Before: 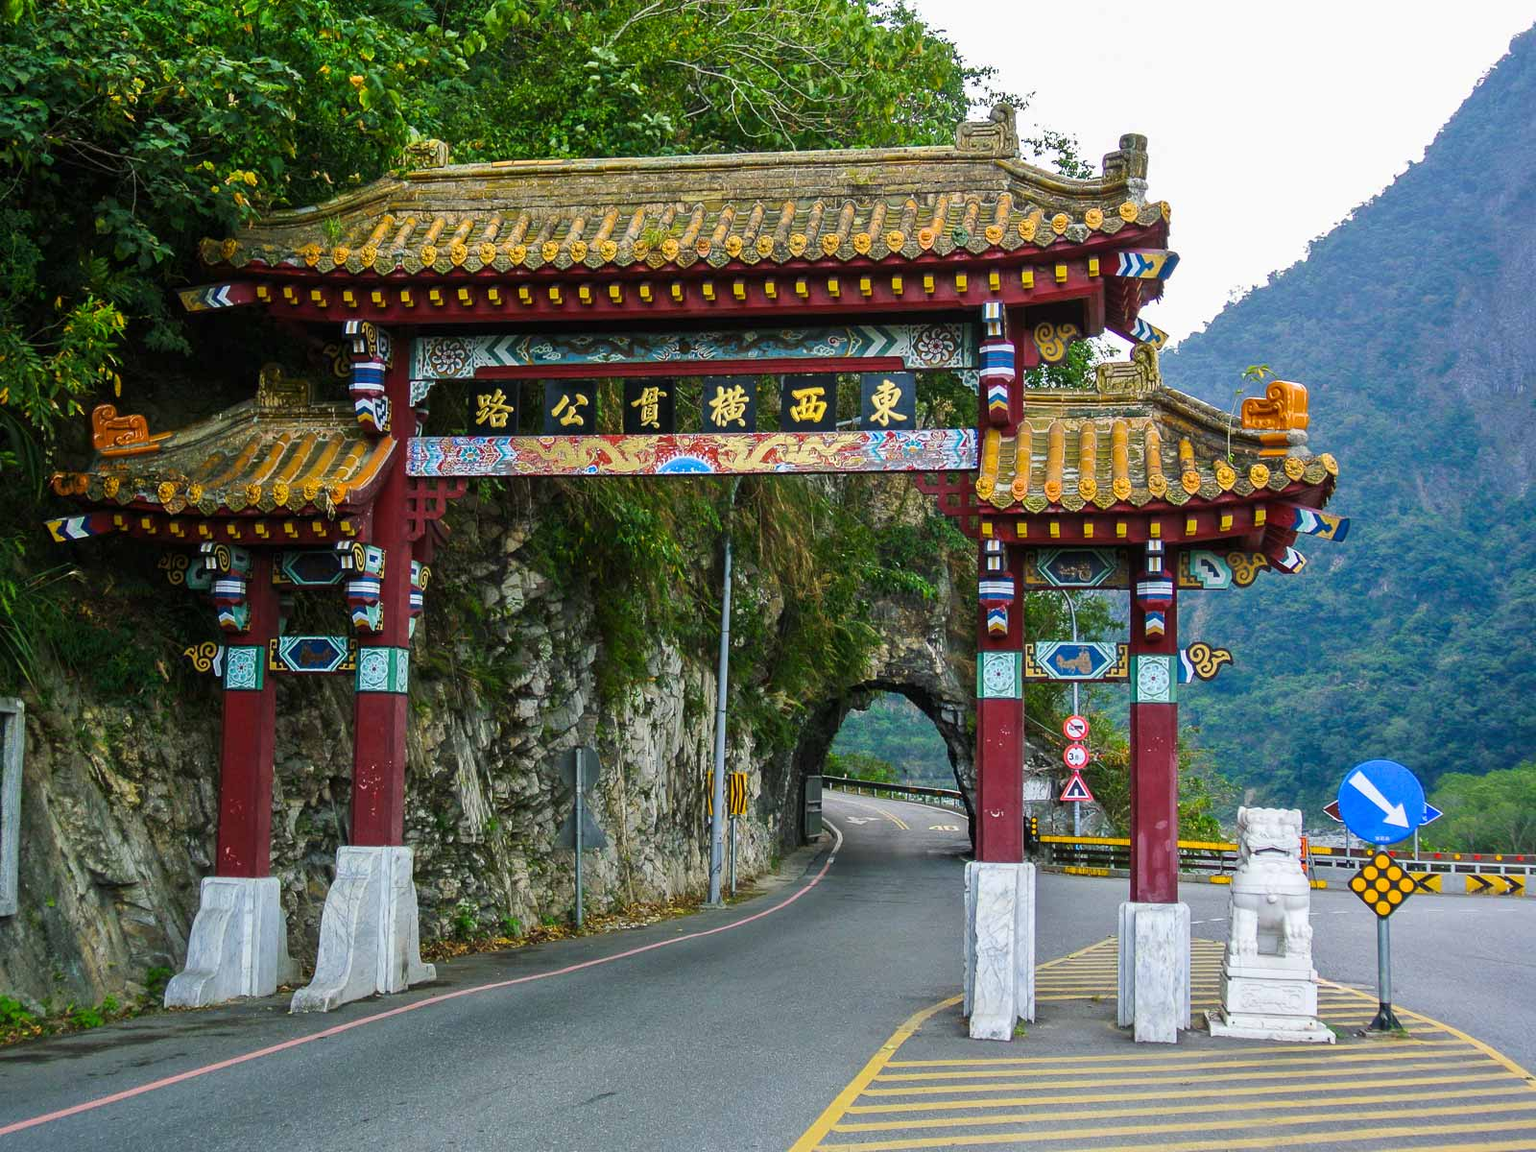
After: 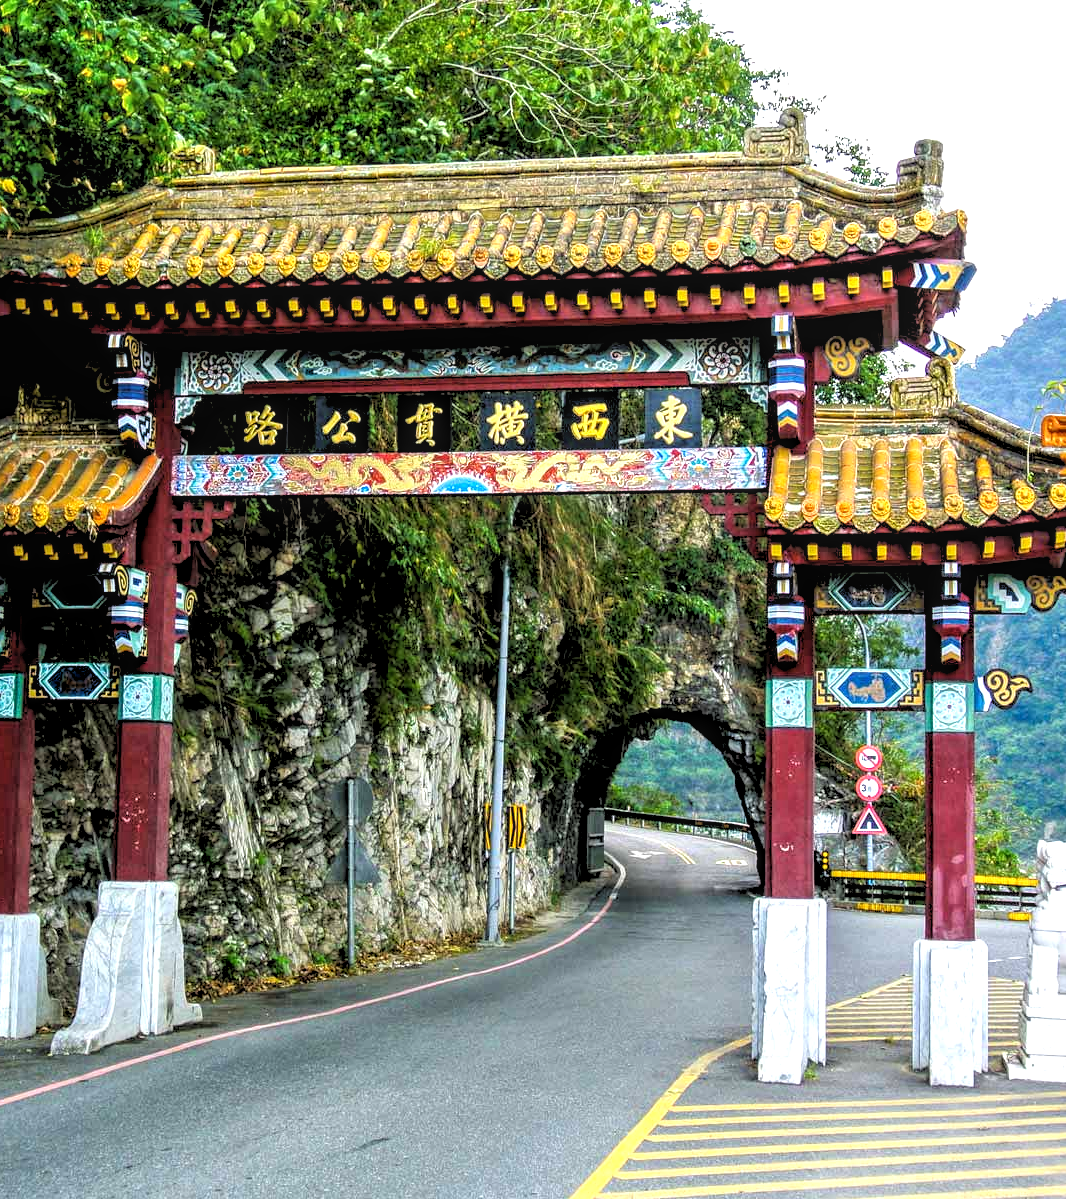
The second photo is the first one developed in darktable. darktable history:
rgb levels: levels [[0.029, 0.461, 0.922], [0, 0.5, 1], [0, 0.5, 1]]
local contrast: on, module defaults
exposure: black level correction 0, exposure 0.7 EV, compensate exposure bias true, compensate highlight preservation false
crop and rotate: left 15.754%, right 17.579%
